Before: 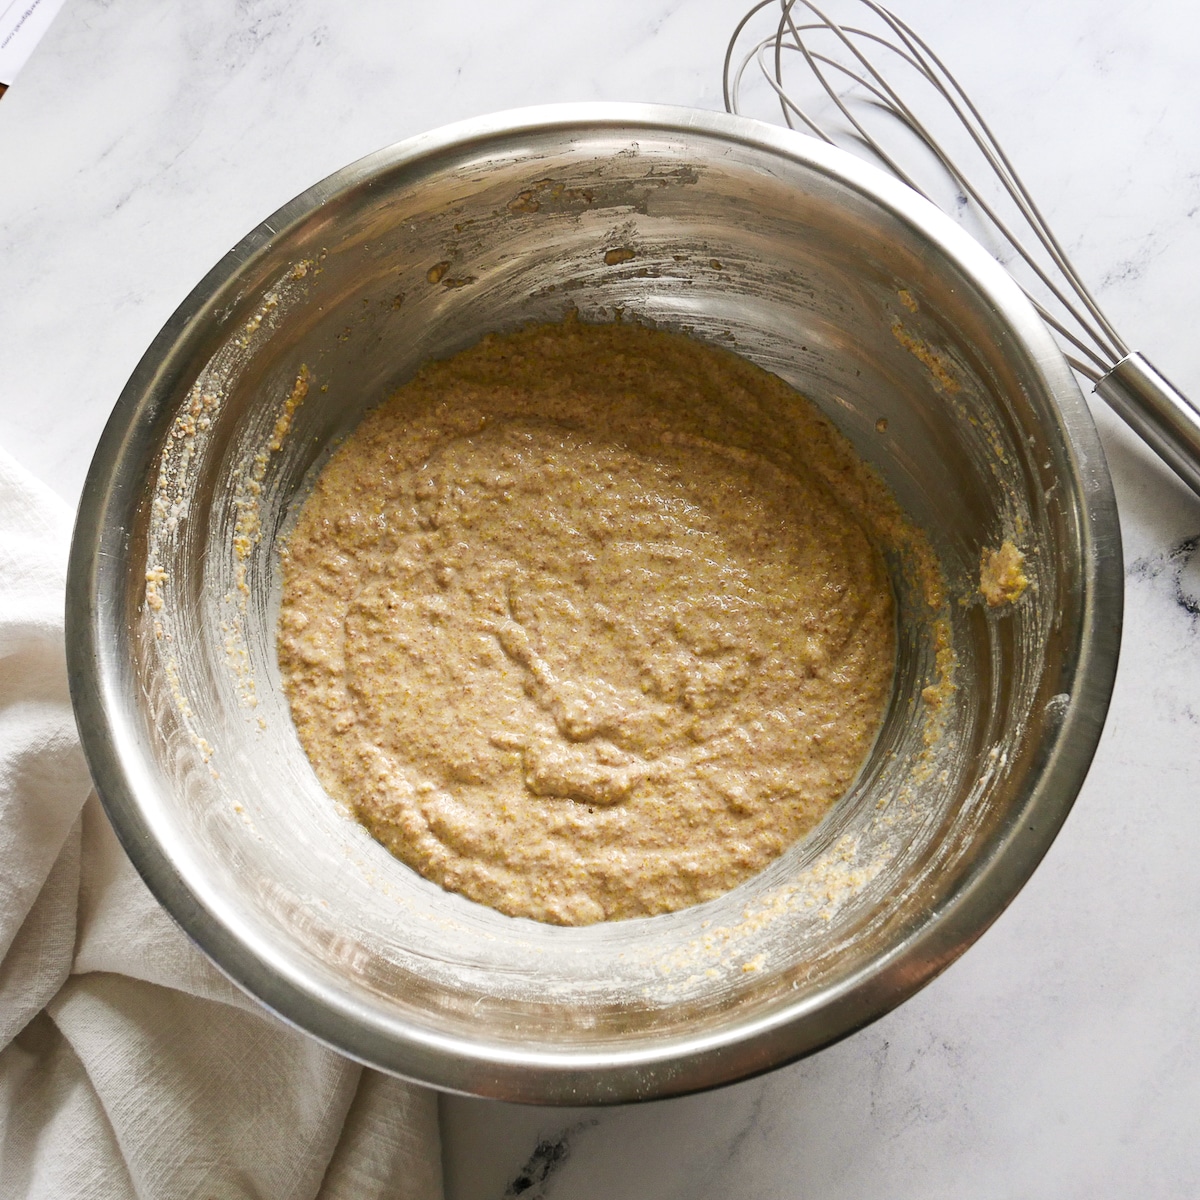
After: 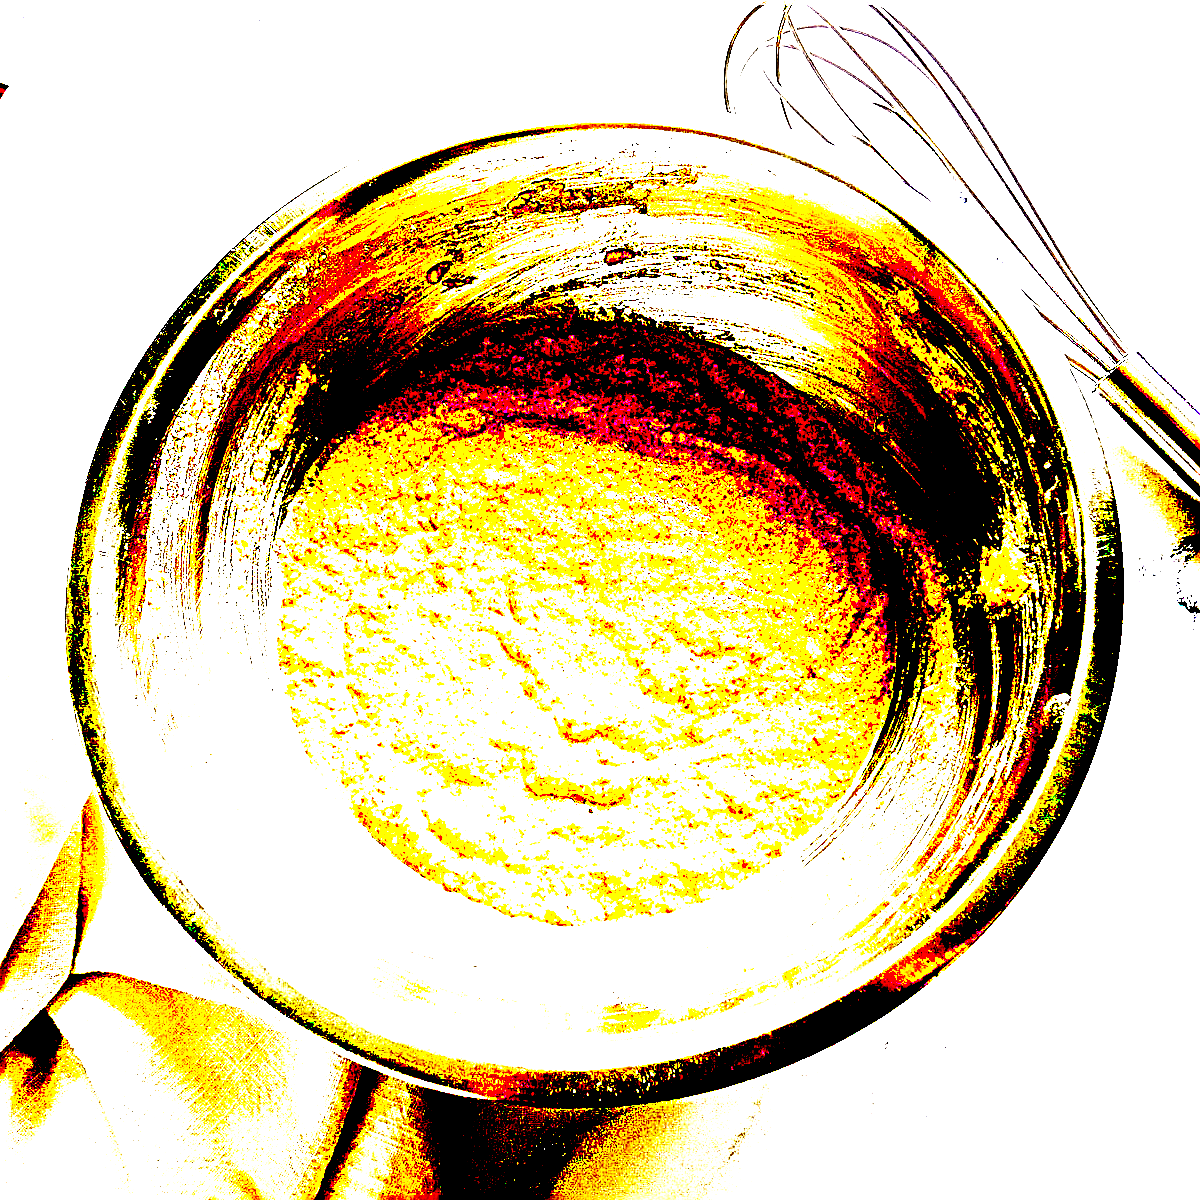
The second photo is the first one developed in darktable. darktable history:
exposure: black level correction 0.1, exposure 3 EV, compensate highlight preservation false
sharpen: amount 1.861
